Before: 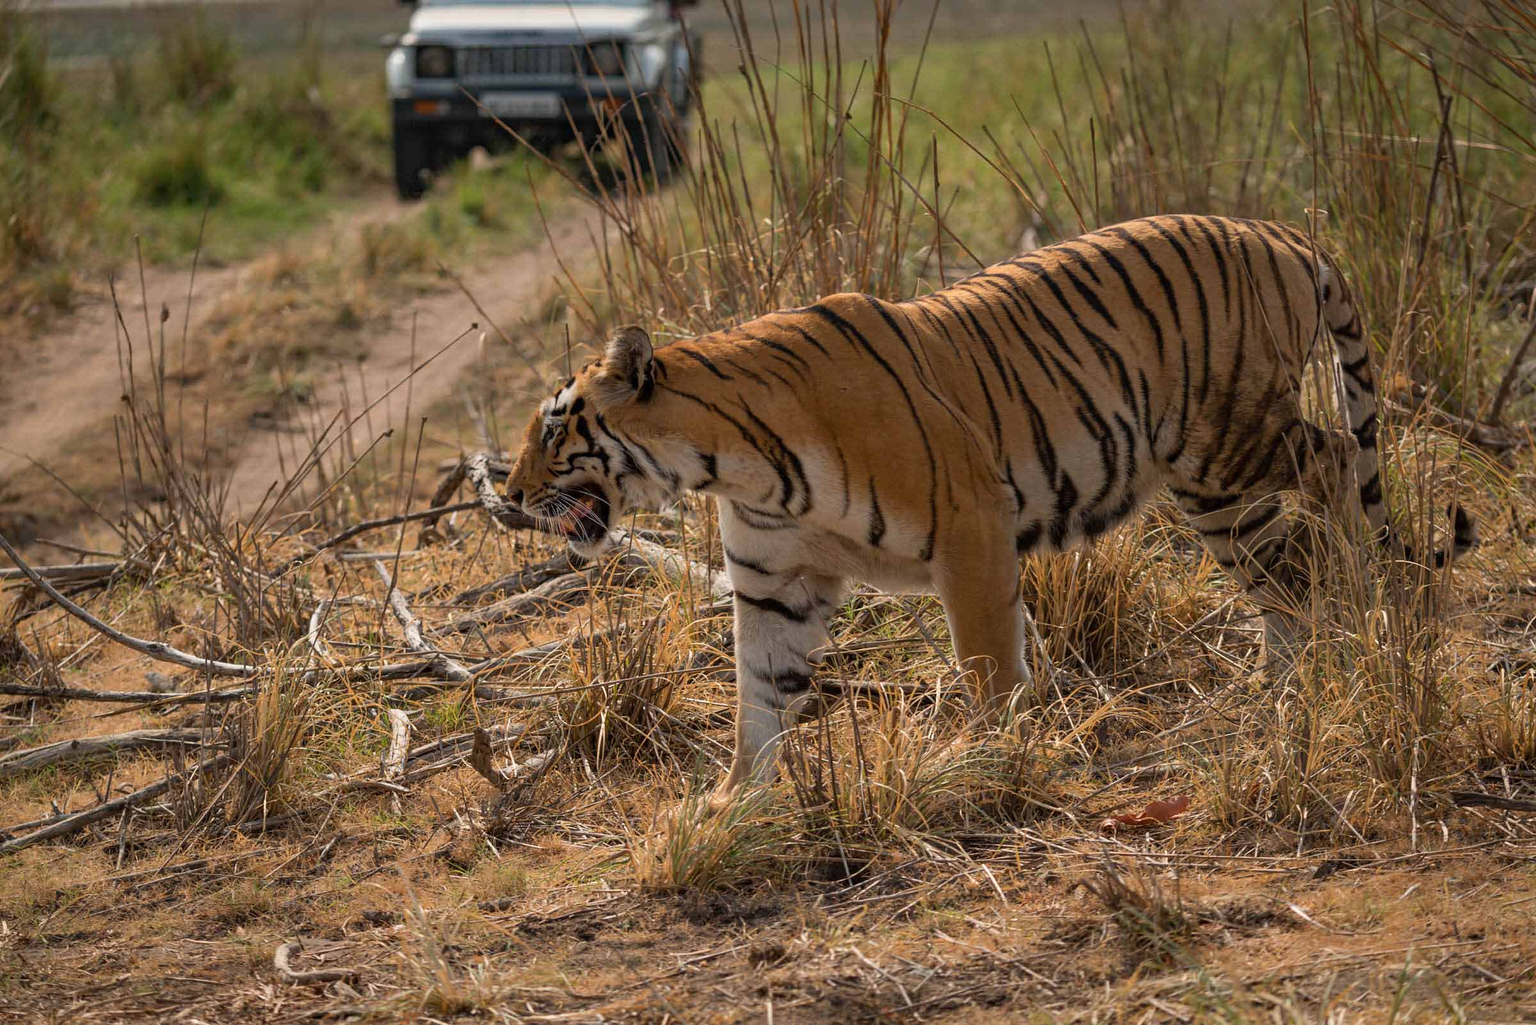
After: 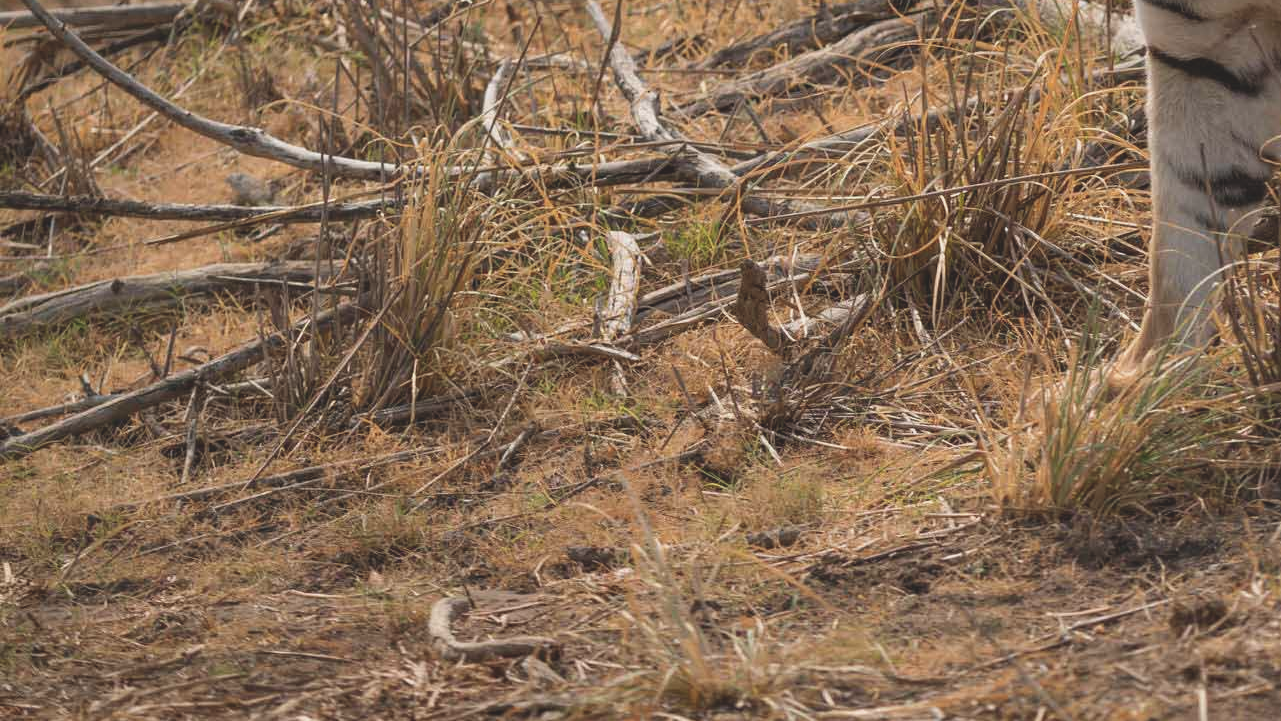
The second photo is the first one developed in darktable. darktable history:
color balance: lift [1.01, 1, 1, 1], gamma [1.097, 1, 1, 1], gain [0.85, 1, 1, 1]
crop and rotate: top 54.778%, right 46.61%, bottom 0.159%
